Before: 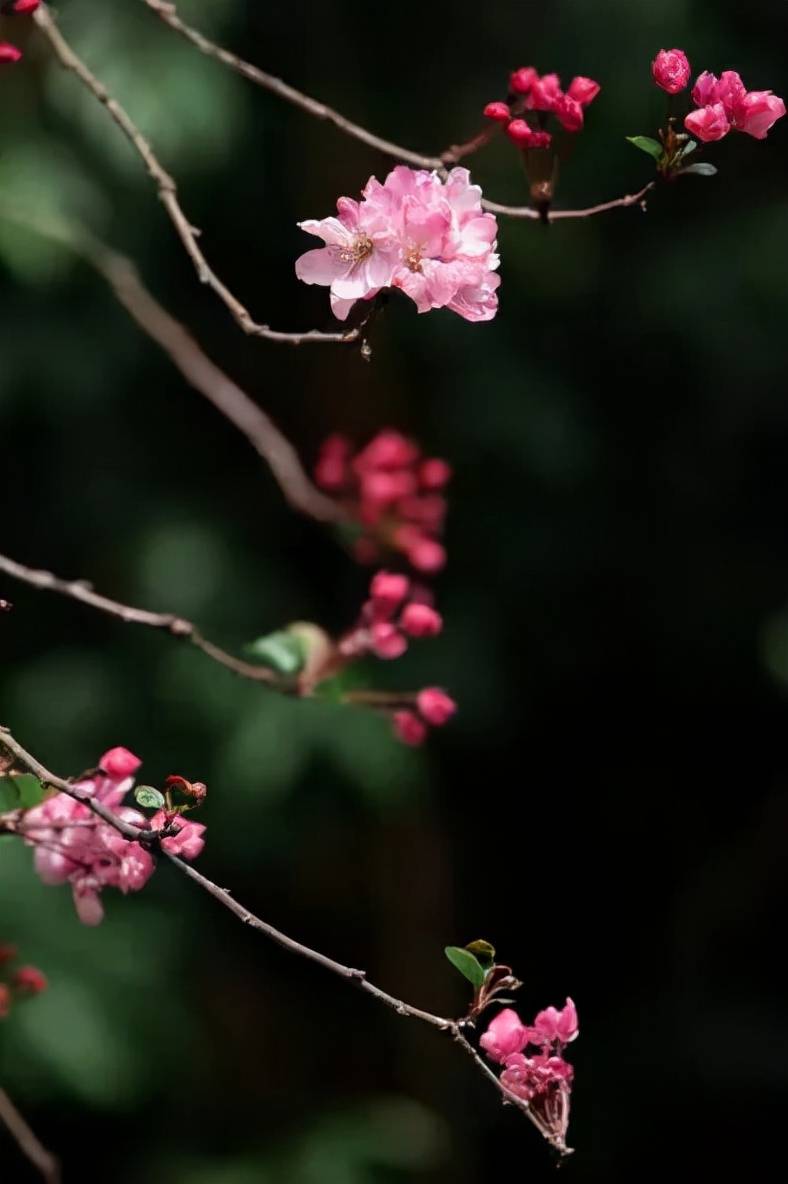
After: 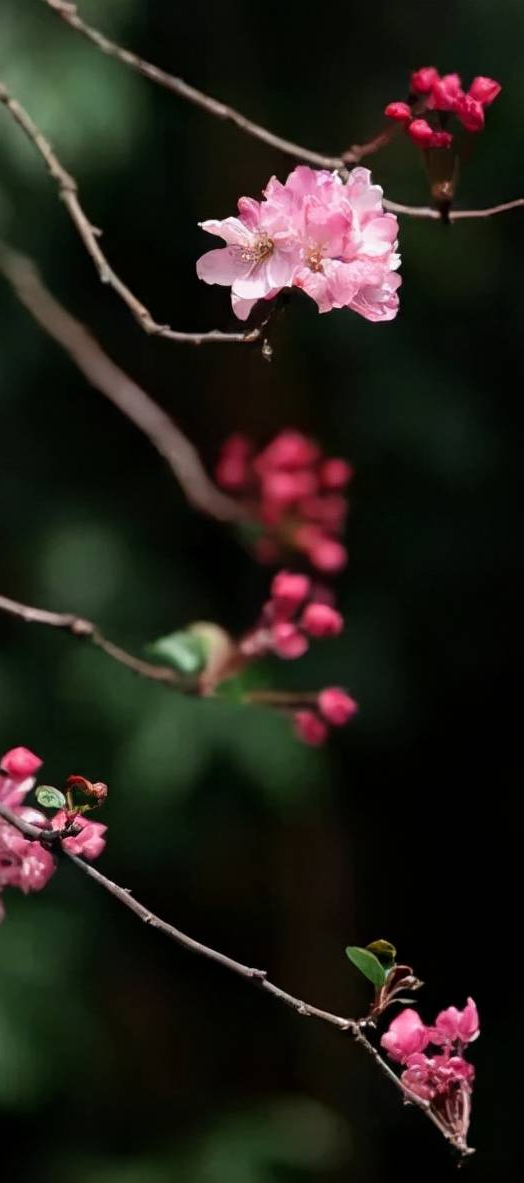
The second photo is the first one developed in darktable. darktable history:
crop and rotate: left 12.613%, right 20.865%
